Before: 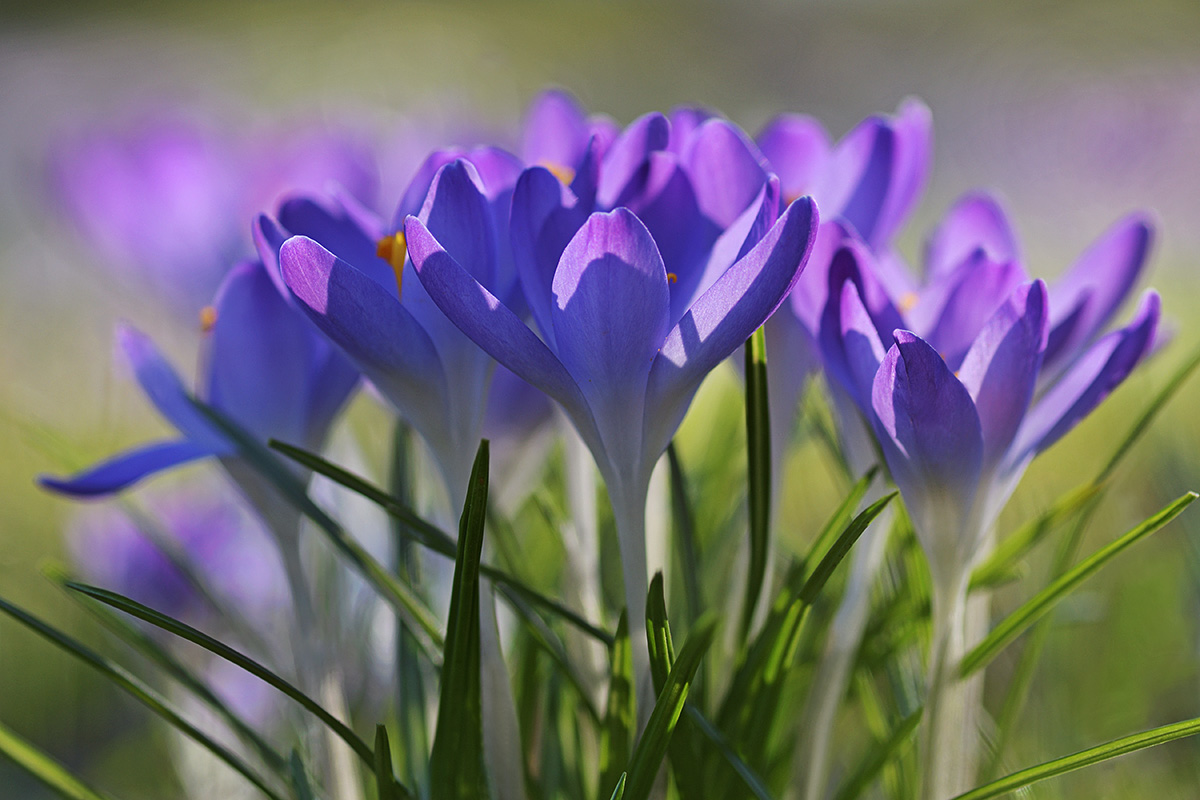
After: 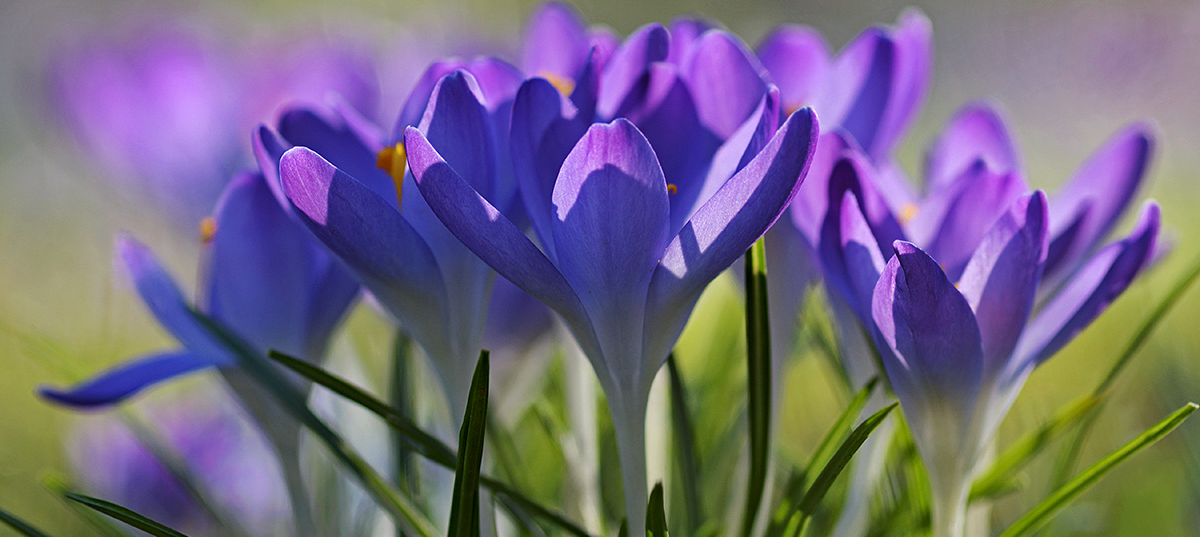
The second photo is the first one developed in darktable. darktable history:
levels: levels [0.026, 0.507, 0.987]
crop: top 11.163%, bottom 21.706%
haze removal: adaptive false
tone equalizer: edges refinement/feathering 500, mask exposure compensation -1.57 EV, preserve details no
